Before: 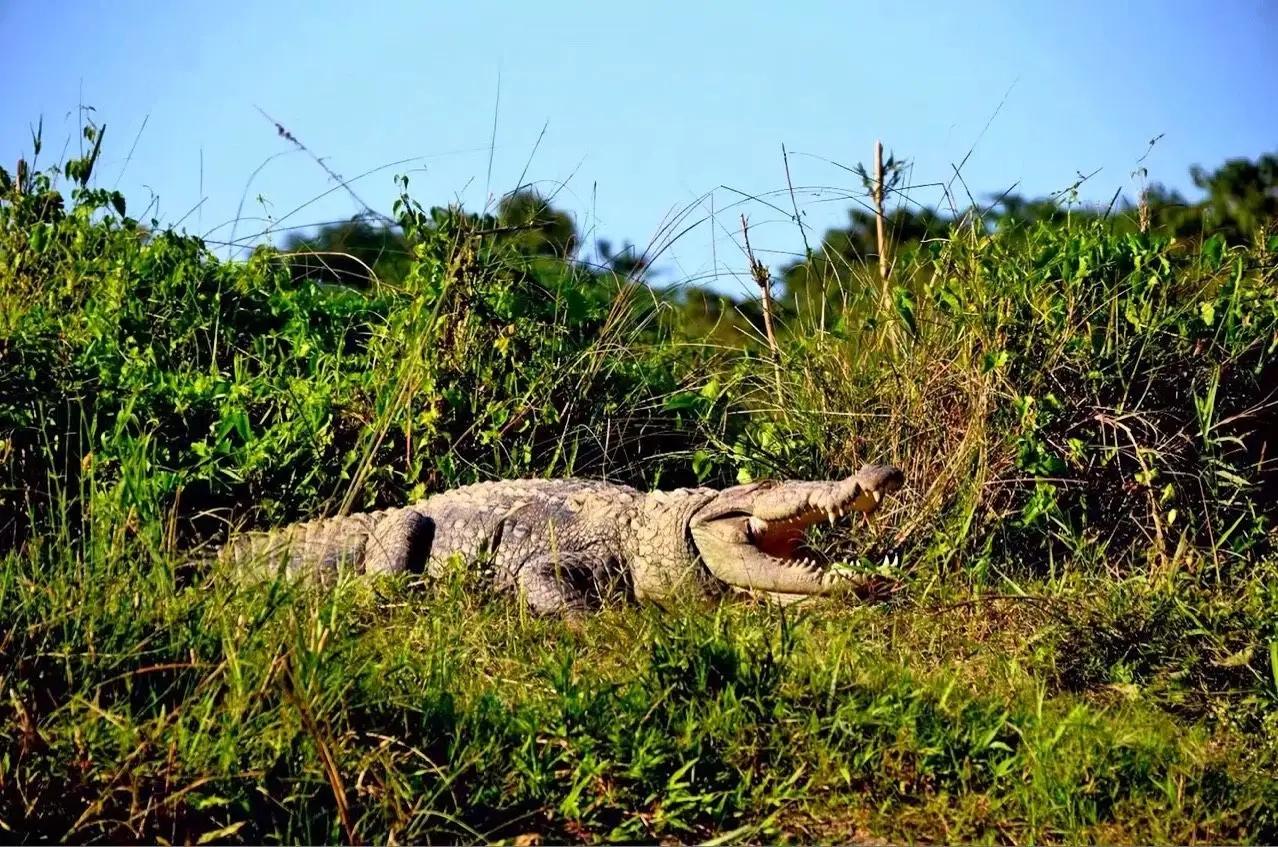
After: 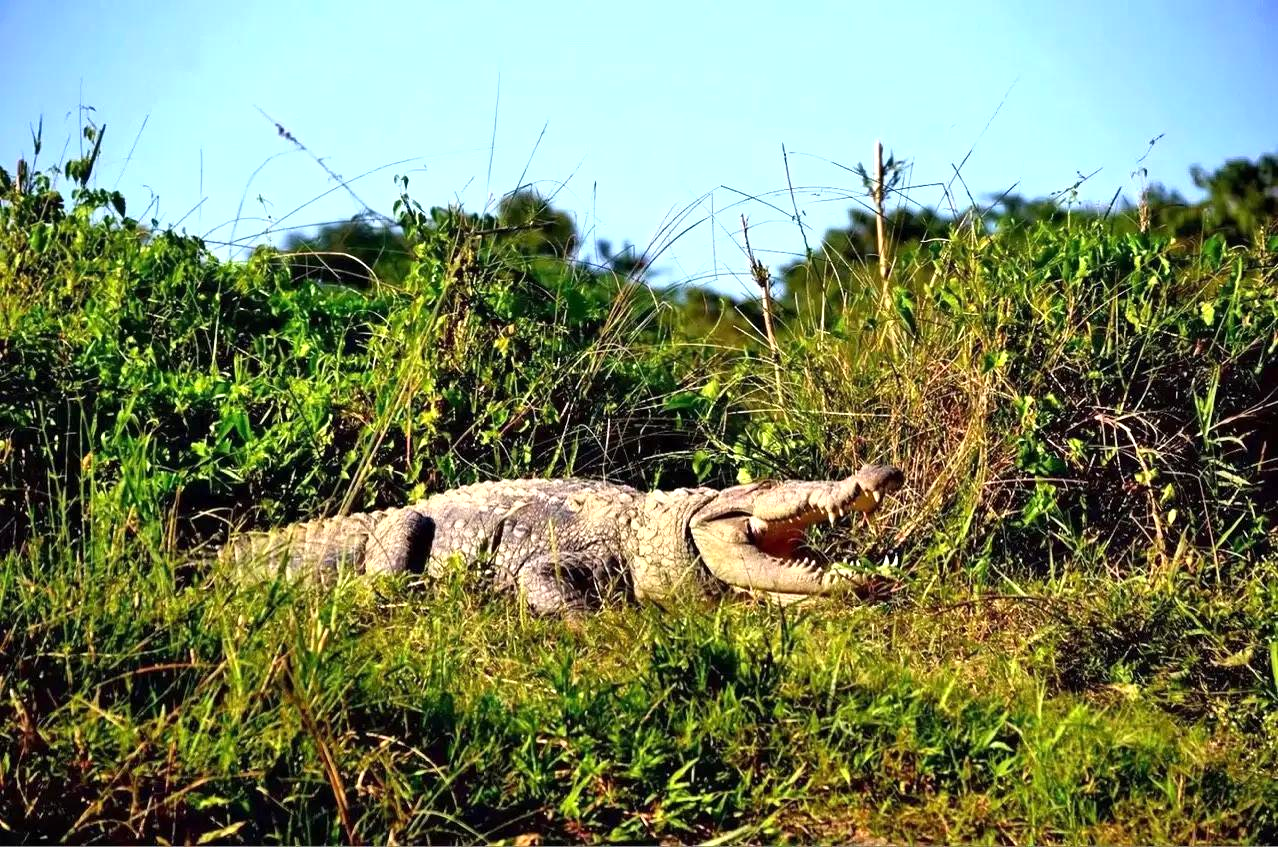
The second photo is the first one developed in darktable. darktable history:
exposure: exposure 0.485 EV, compensate highlight preservation false
